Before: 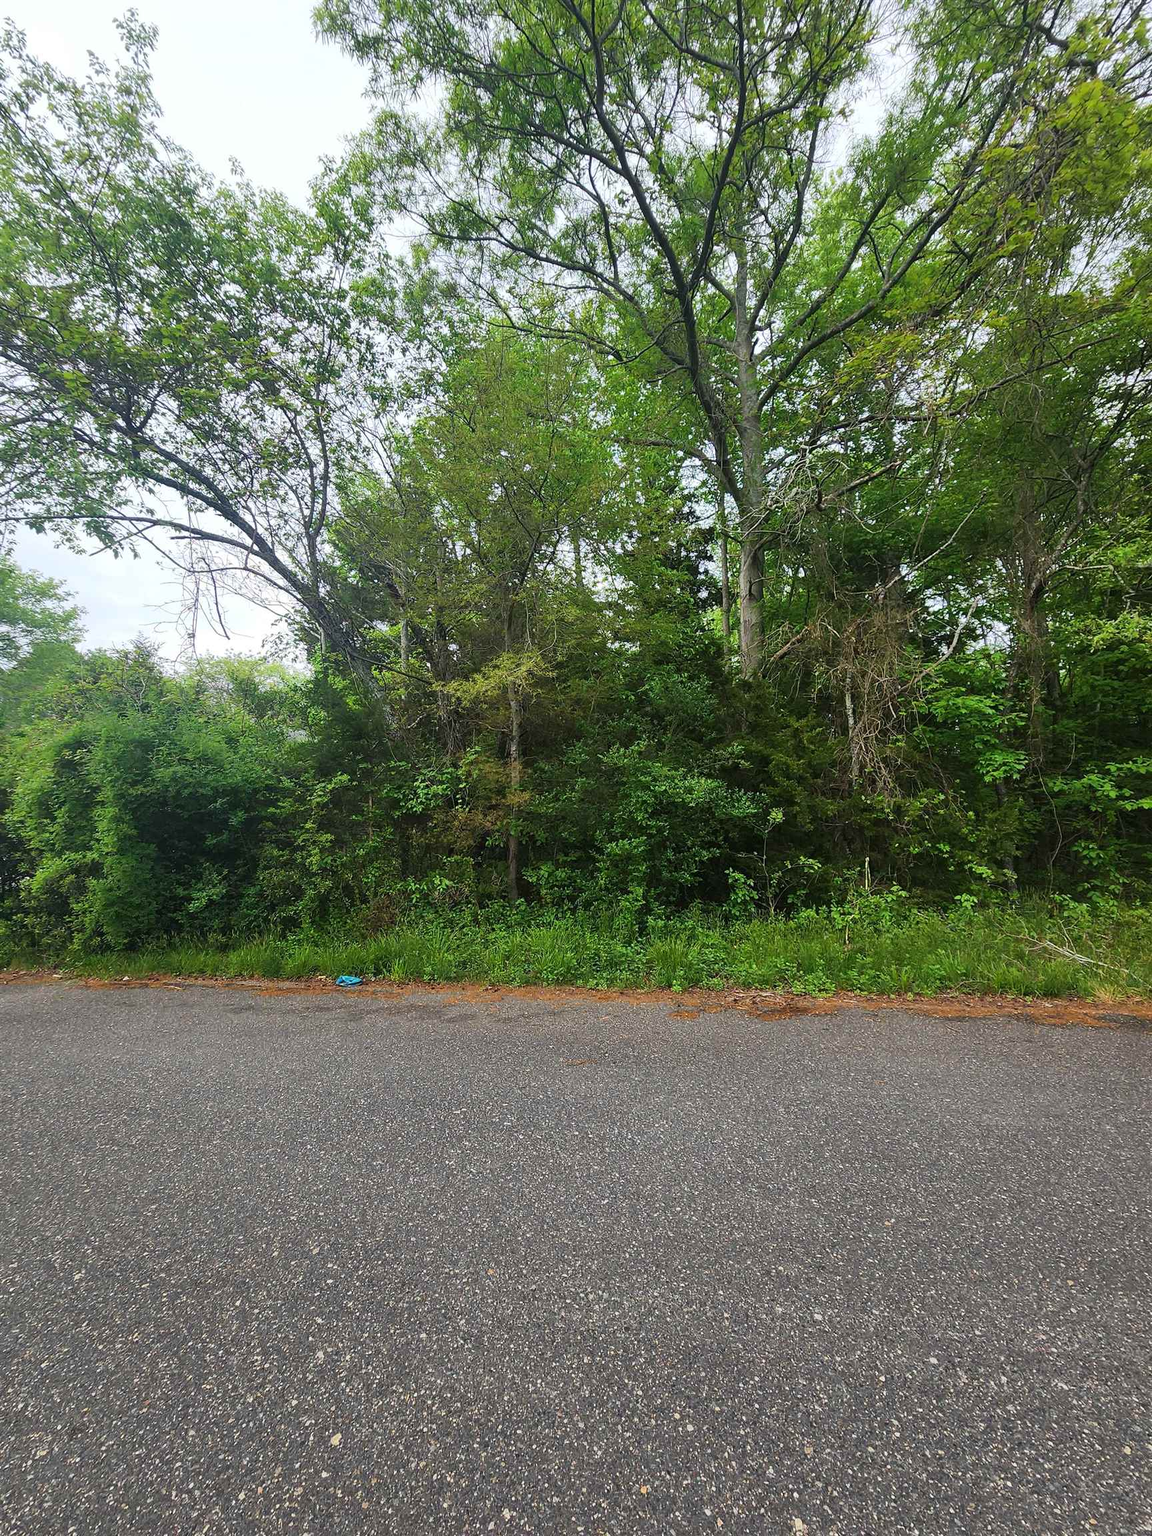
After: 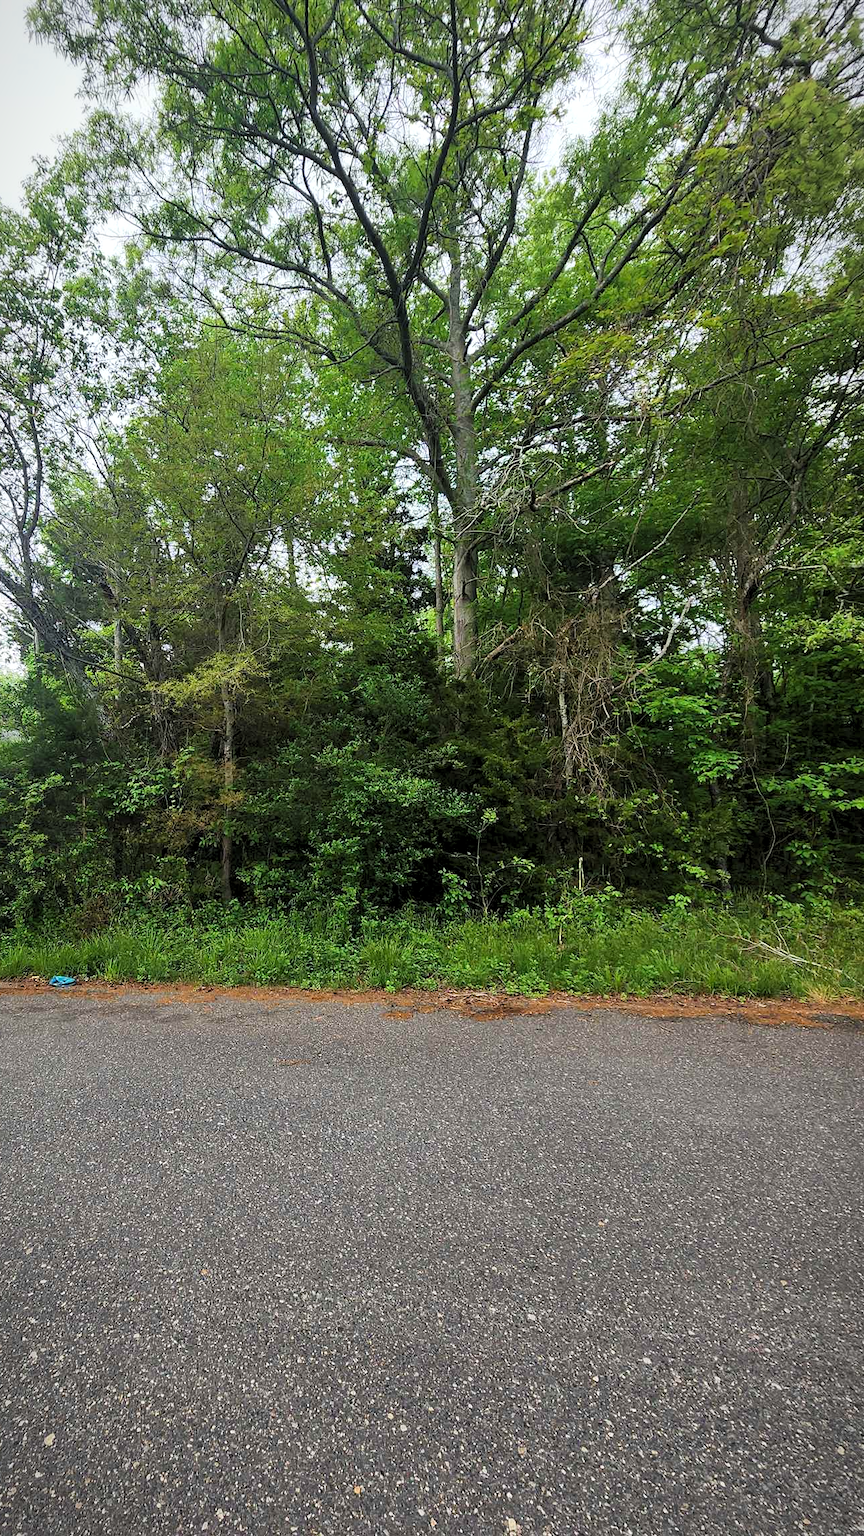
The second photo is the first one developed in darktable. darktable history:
levels: levels [0.073, 0.497, 0.972]
crop and rotate: left 24.919%
vignetting: fall-off start 99.6%, fall-off radius 65.17%, automatic ratio true, unbound false
